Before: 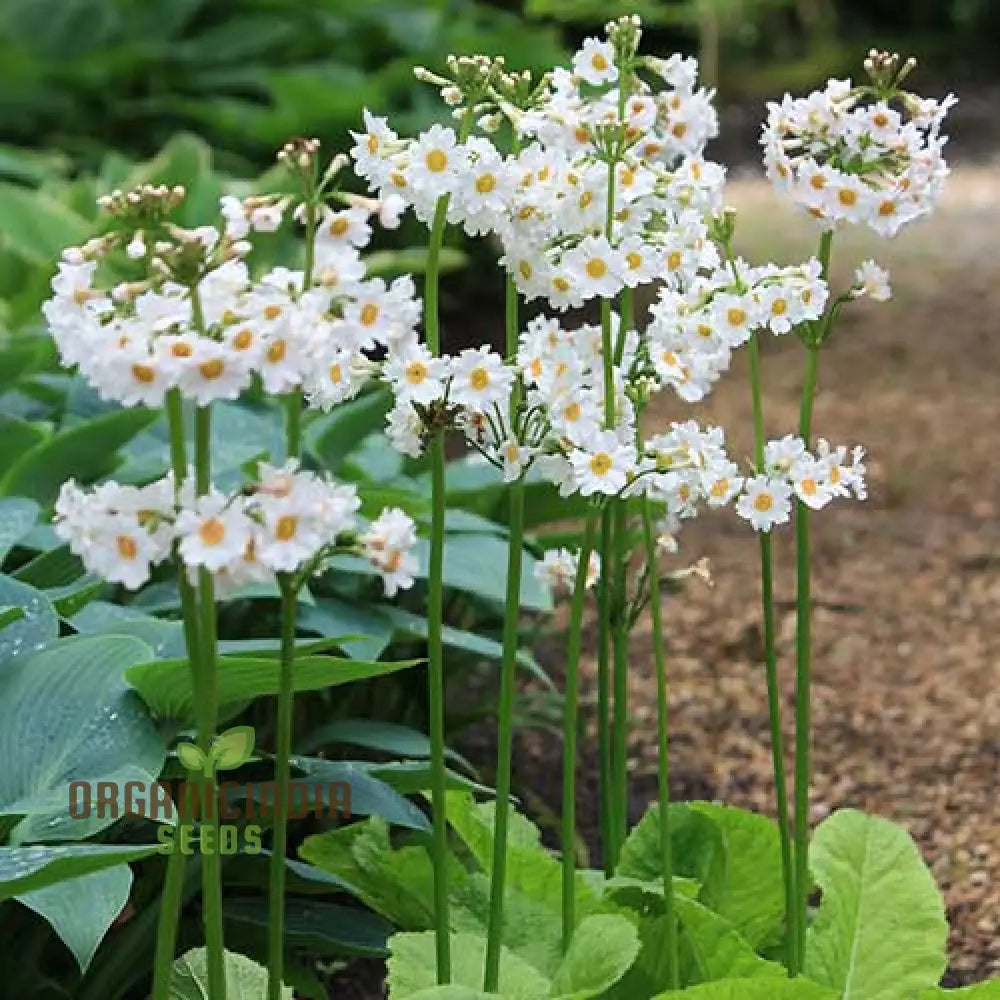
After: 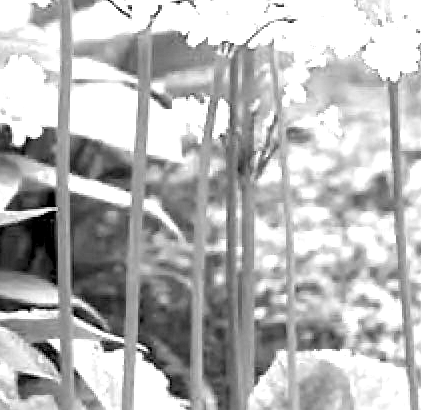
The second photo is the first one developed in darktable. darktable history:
crop: left 37.221%, top 45.169%, right 20.63%, bottom 13.777%
exposure: black level correction 0.005, exposure 2.084 EV, compensate highlight preservation false
color contrast: green-magenta contrast 0, blue-yellow contrast 0
white balance: red 1.042, blue 1.17
